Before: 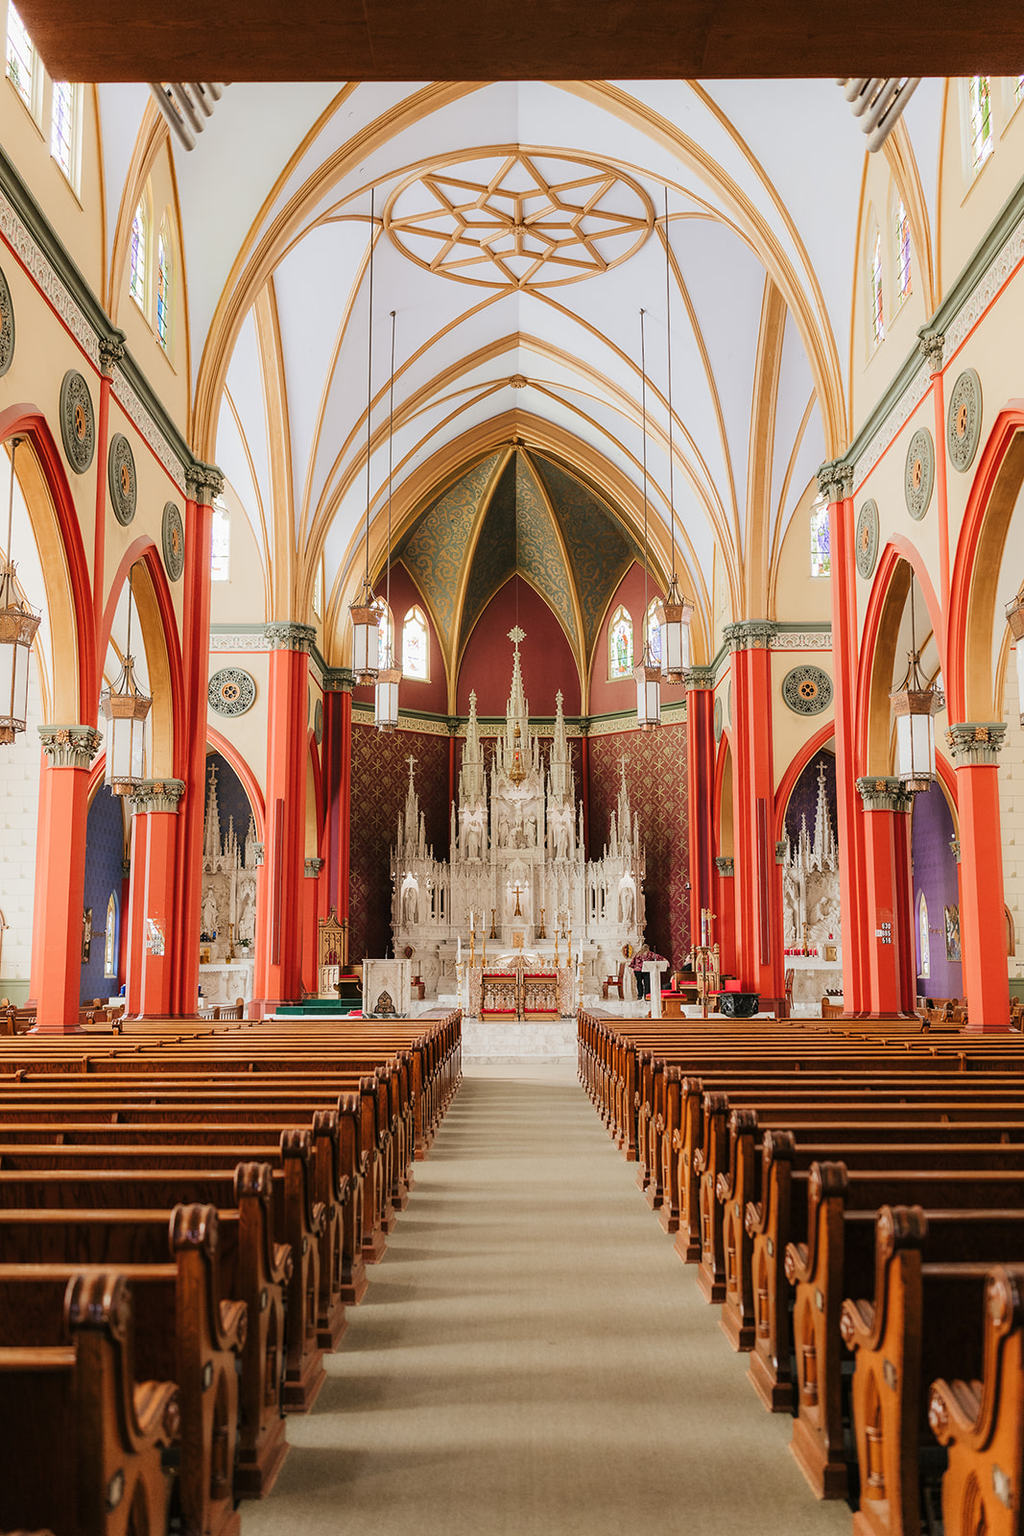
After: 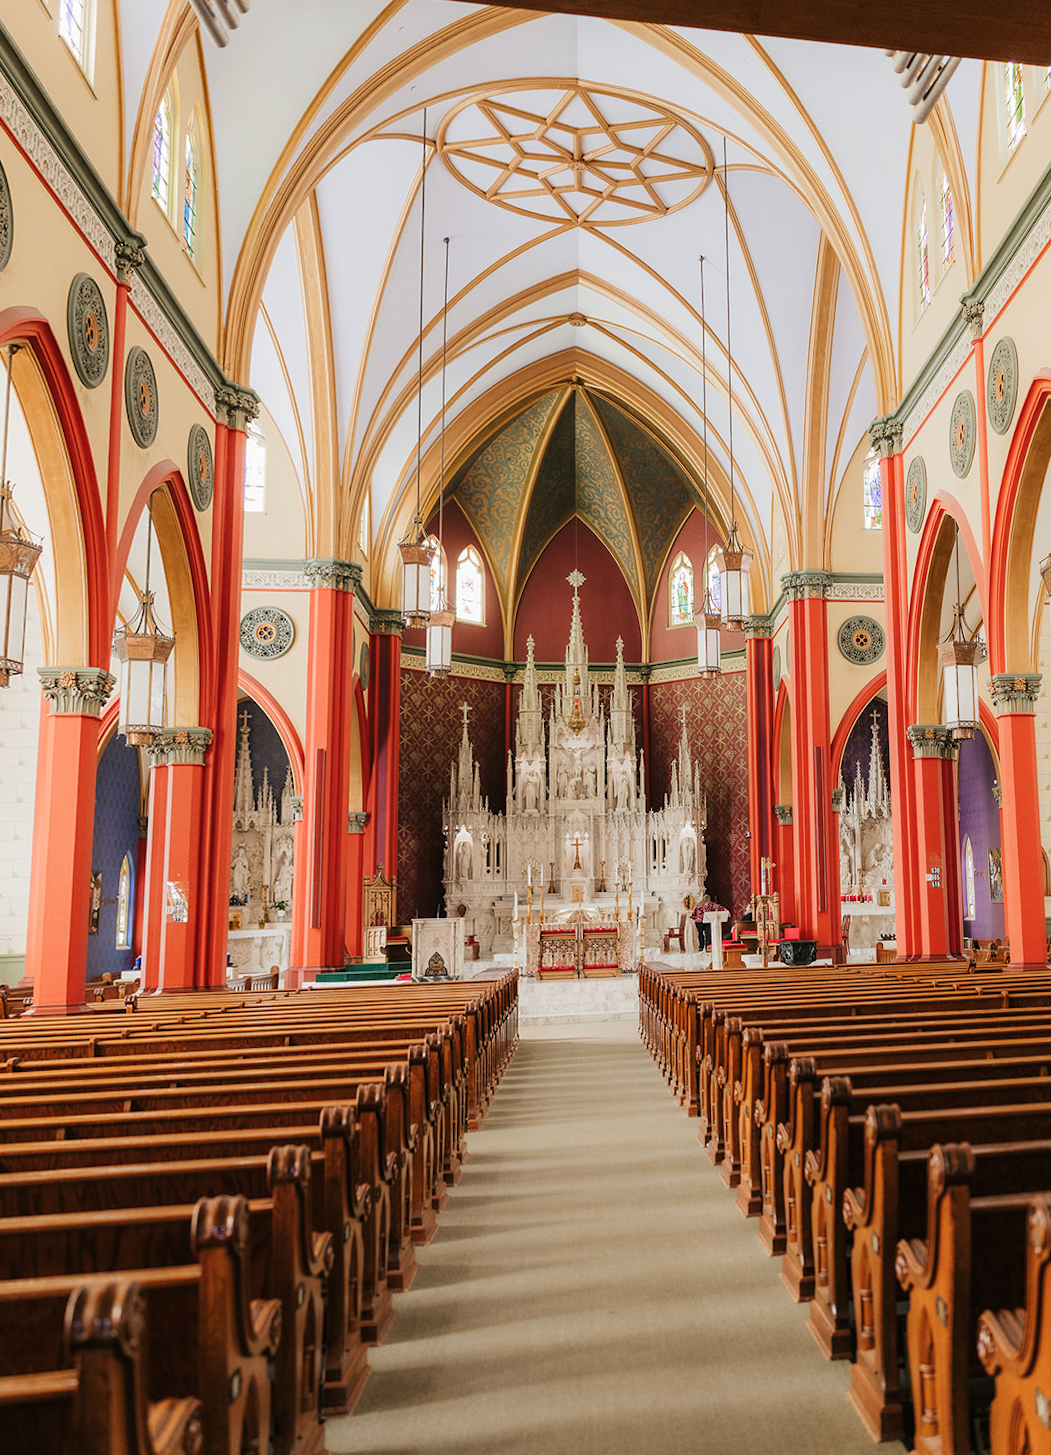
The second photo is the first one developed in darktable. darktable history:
color balance rgb: on, module defaults
rotate and perspective: rotation -0.013°, lens shift (vertical) -0.027, lens shift (horizontal) 0.178, crop left 0.016, crop right 0.989, crop top 0.082, crop bottom 0.918
